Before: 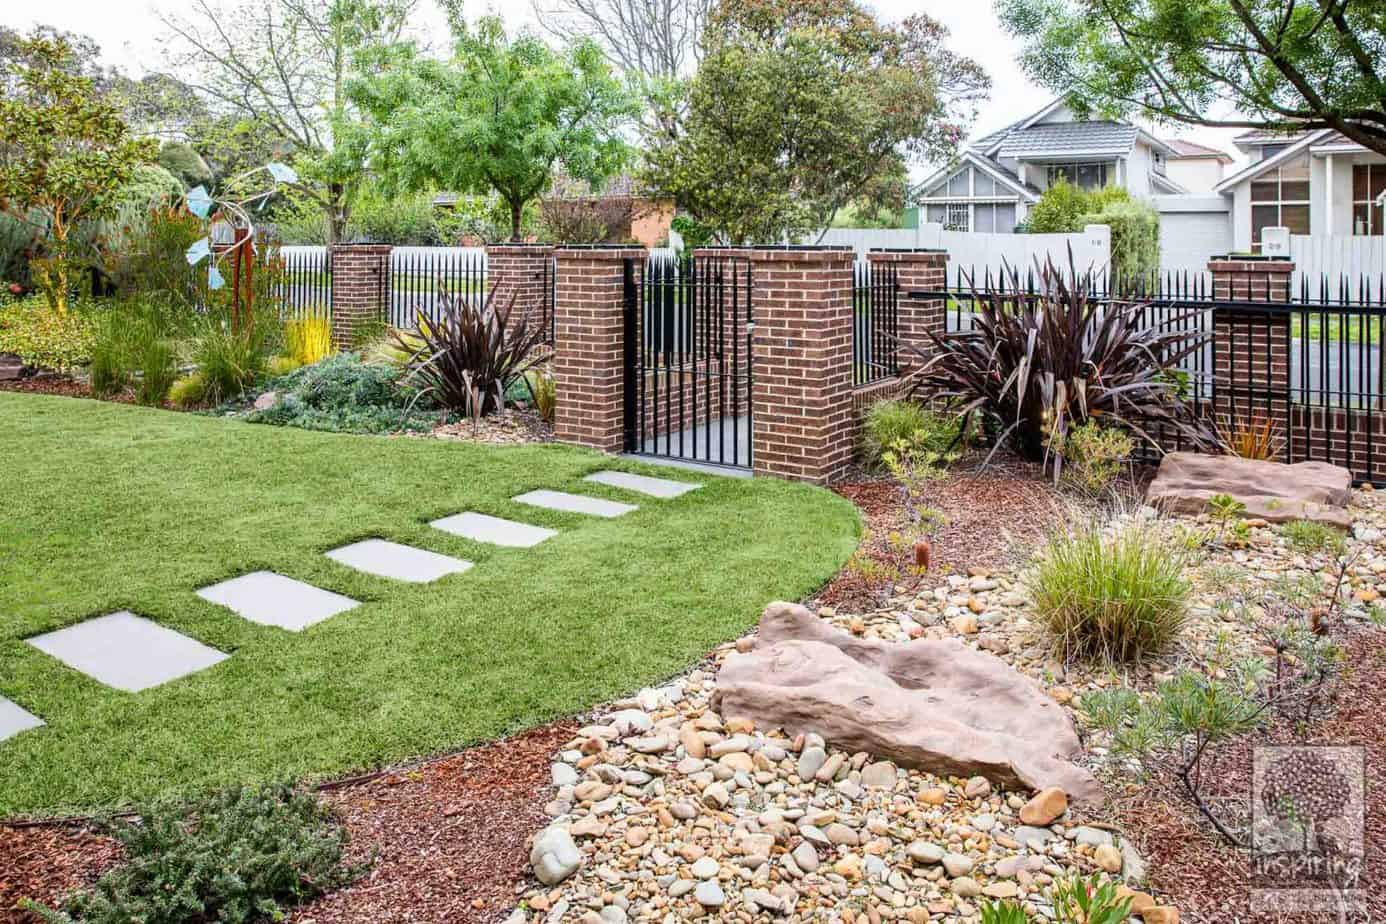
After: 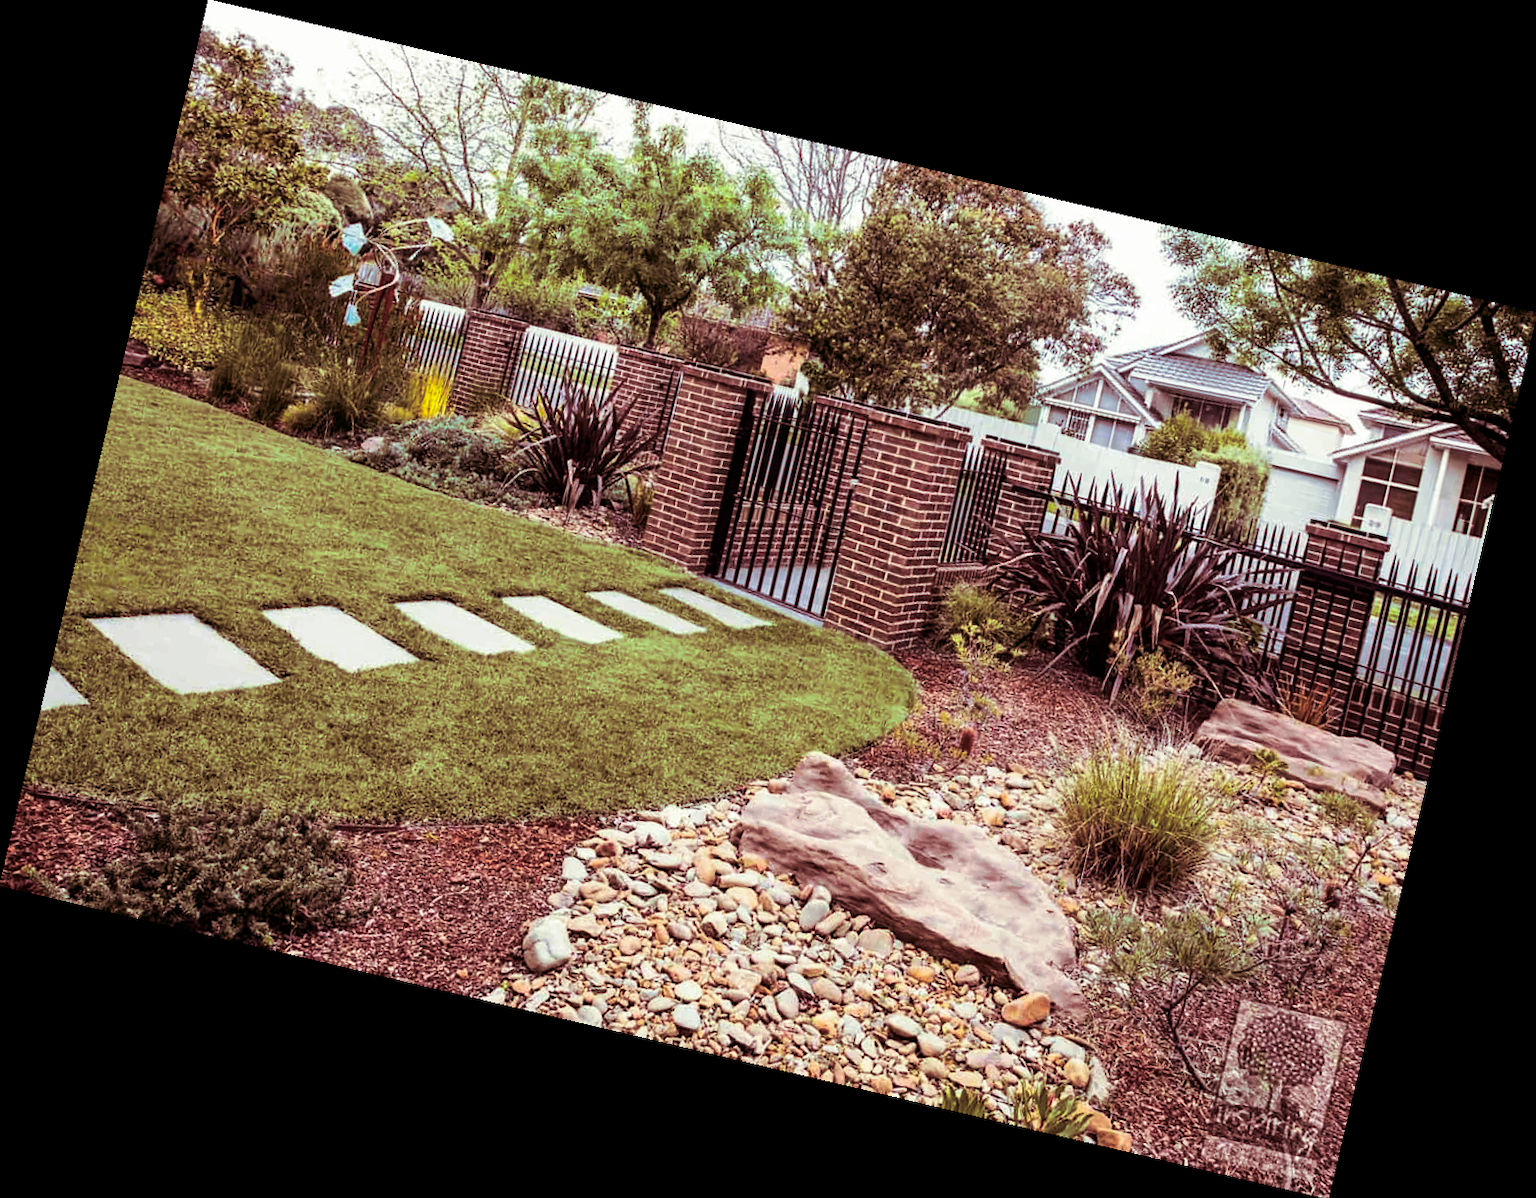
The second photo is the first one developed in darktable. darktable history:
contrast brightness saturation: contrast 0.12, brightness -0.12, saturation 0.2
split-toning: compress 20%
rotate and perspective: rotation 13.27°, automatic cropping off
